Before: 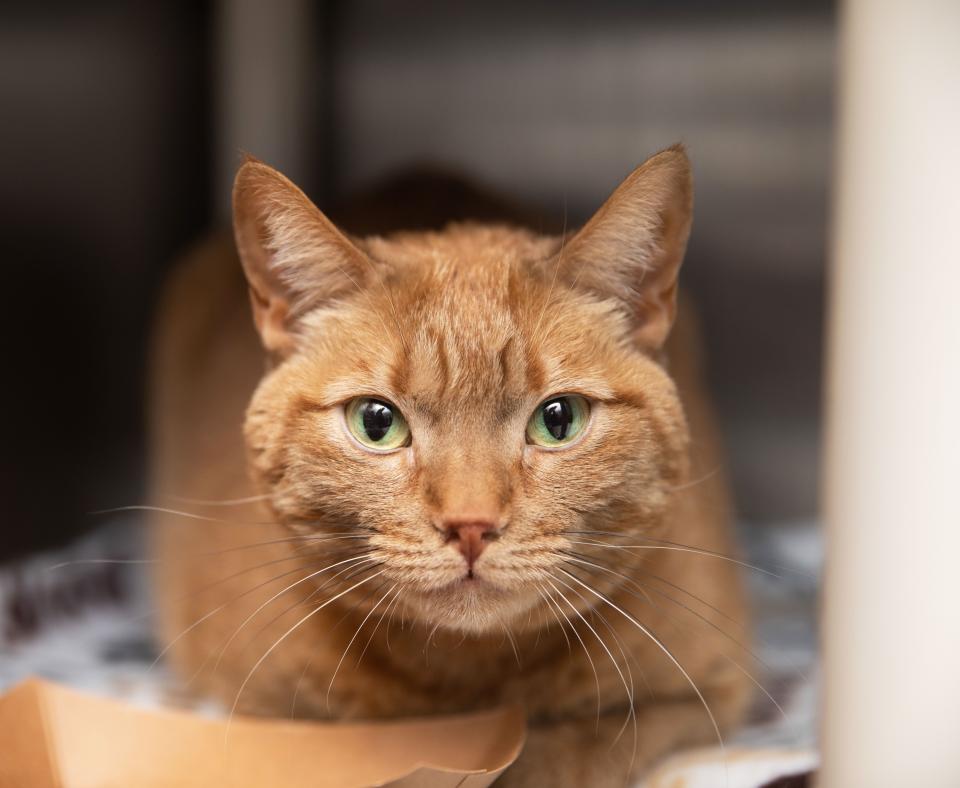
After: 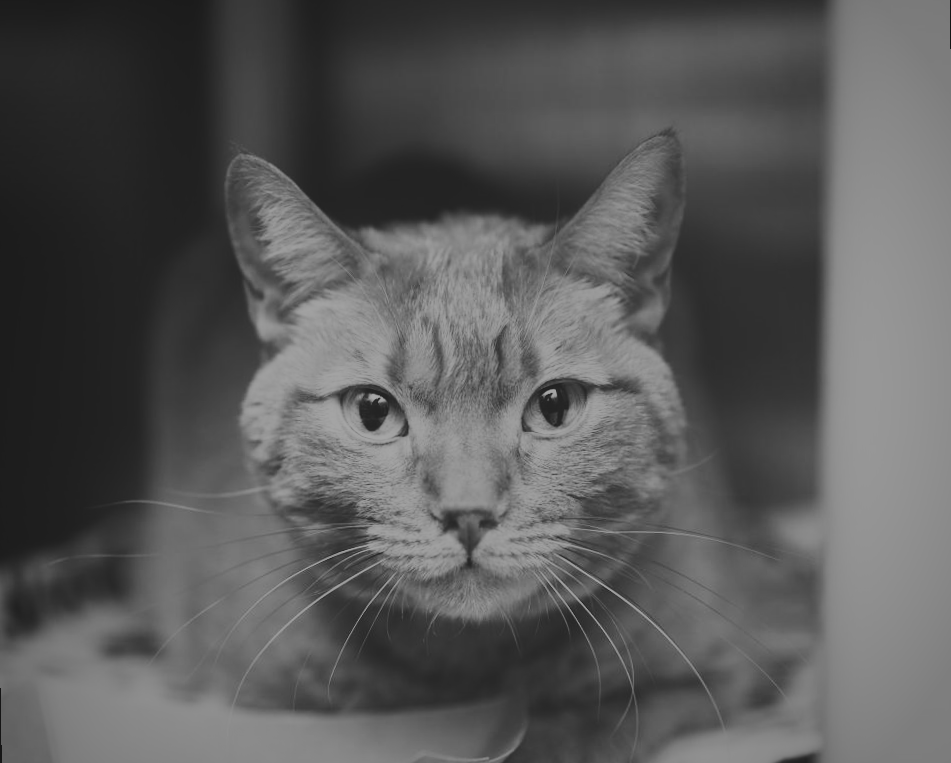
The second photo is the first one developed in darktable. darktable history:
exposure: exposure -0.064 EV, compensate highlight preservation false
tone curve: curves: ch0 [(0, 0.031) (0.145, 0.106) (0.319, 0.269) (0.495, 0.544) (0.707, 0.833) (0.859, 0.931) (1, 0.967)]; ch1 [(0, 0) (0.279, 0.218) (0.424, 0.411) (0.495, 0.504) (0.538, 0.55) (0.578, 0.595) (0.707, 0.778) (1, 1)]; ch2 [(0, 0) (0.125, 0.089) (0.353, 0.329) (0.436, 0.432) (0.552, 0.554) (0.615, 0.674) (1, 1)], color space Lab, independent channels, preserve colors none
monochrome: on, module defaults
rotate and perspective: rotation -1°, crop left 0.011, crop right 0.989, crop top 0.025, crop bottom 0.975
color contrast: green-magenta contrast 1.55, blue-yellow contrast 1.83
vignetting: fall-off start 67.15%, brightness -0.442, saturation -0.691, width/height ratio 1.011, unbound false
colorize: hue 41.44°, saturation 22%, source mix 60%, lightness 10.61%
